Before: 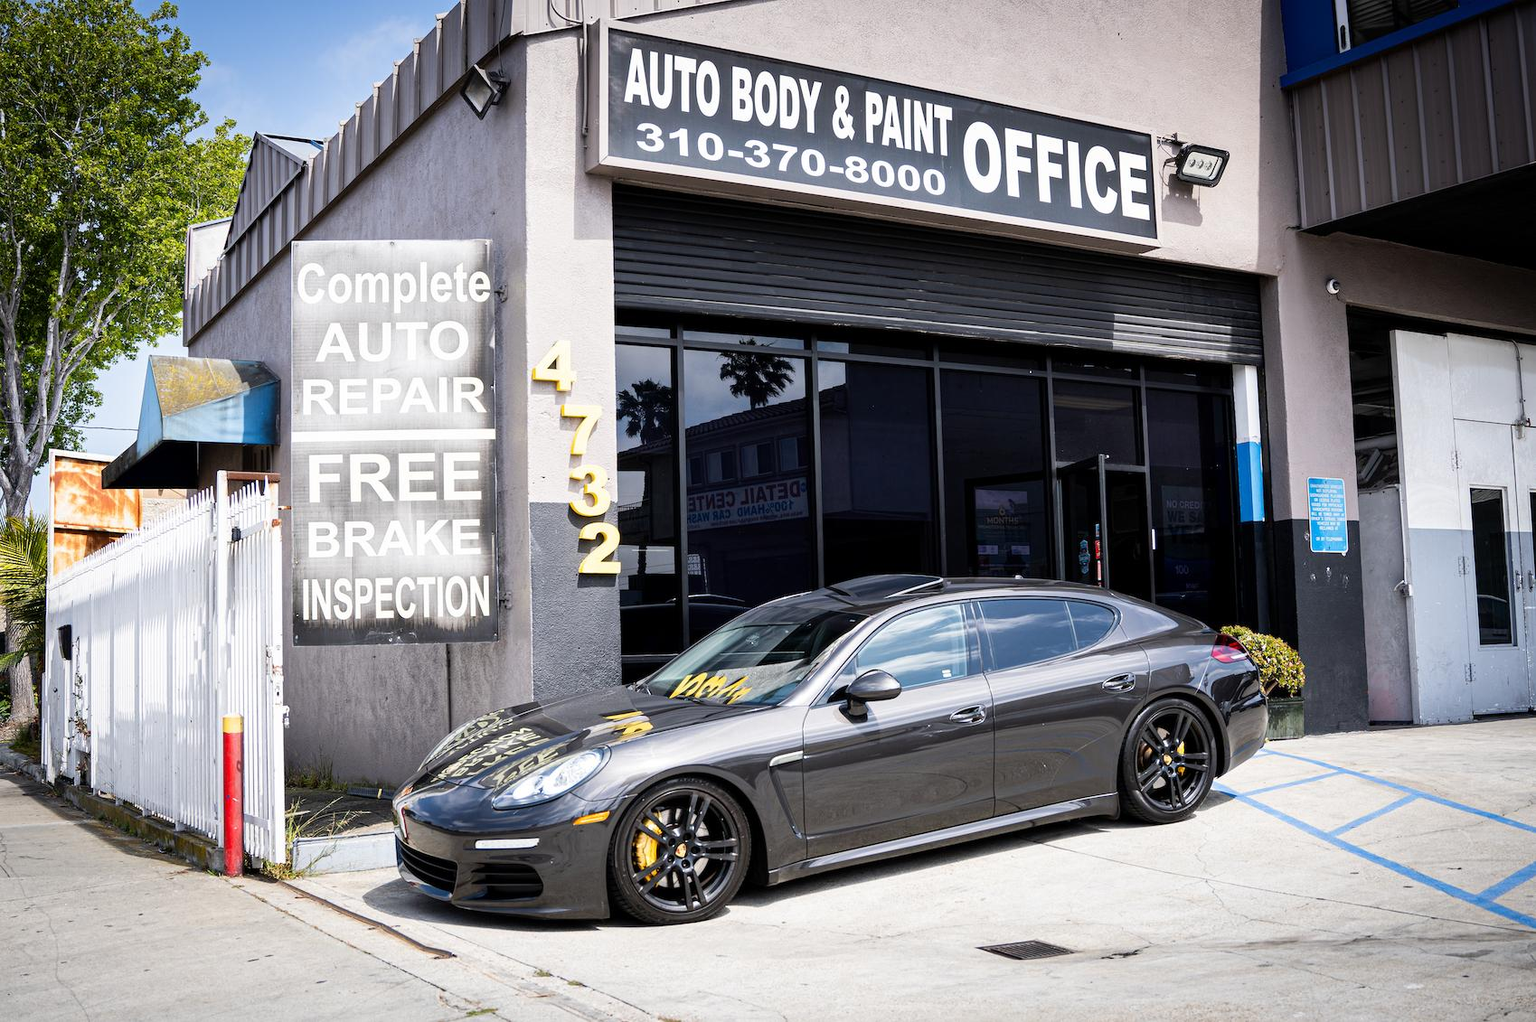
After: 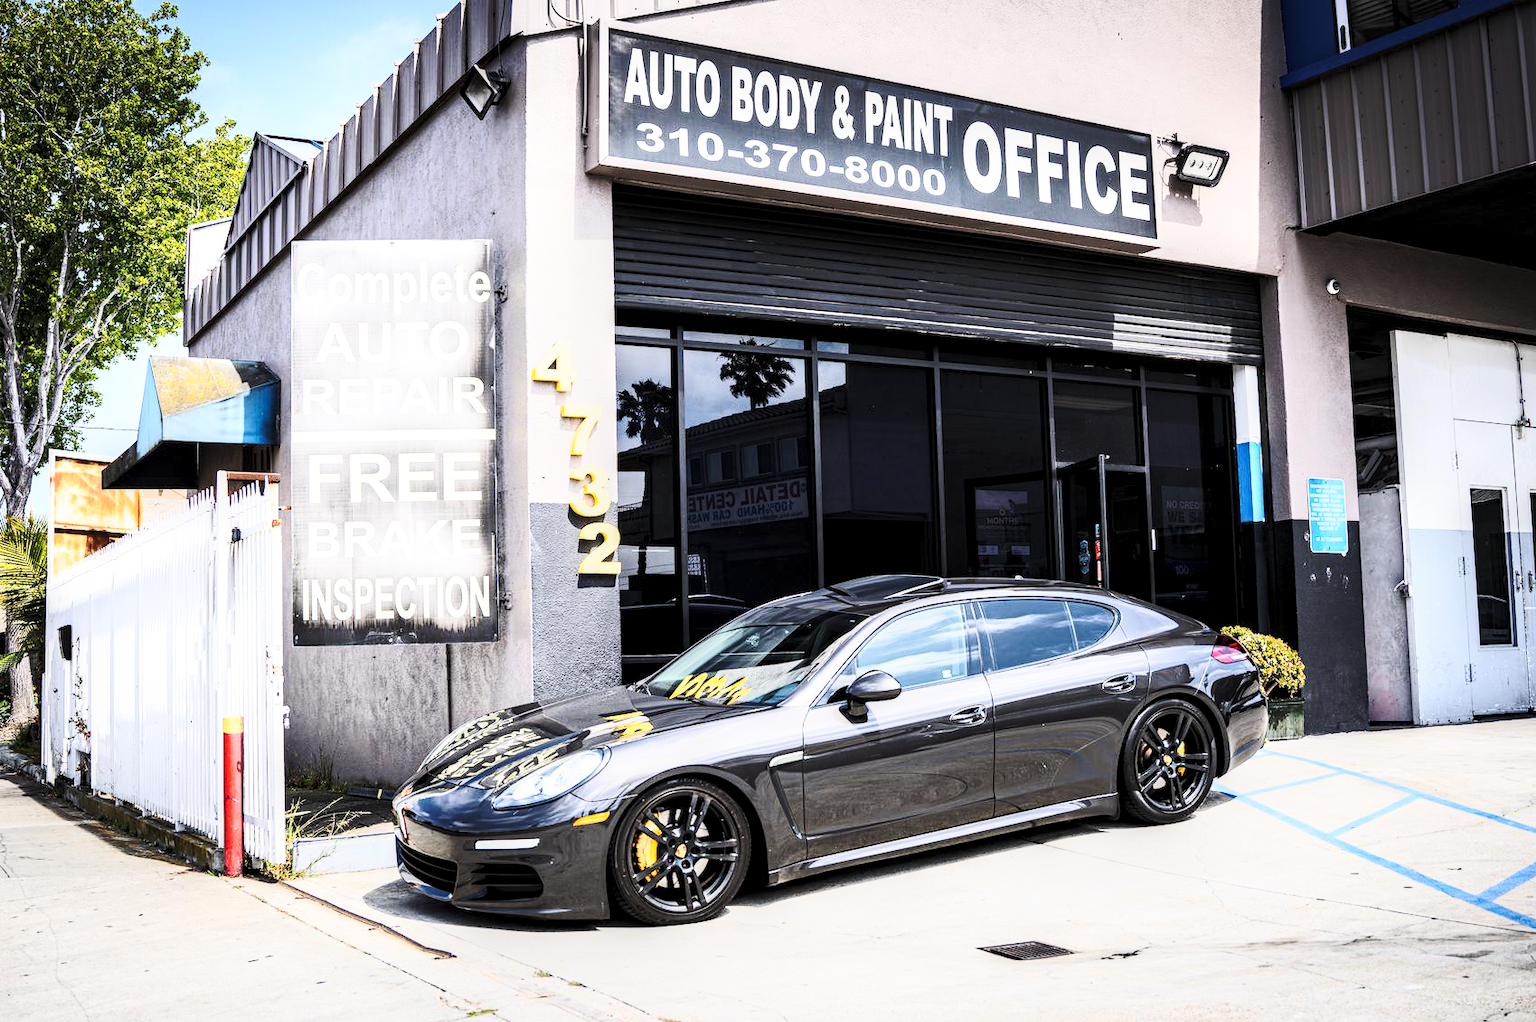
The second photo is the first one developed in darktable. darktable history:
contrast brightness saturation: contrast 0.39, brightness 0.53
base curve: curves: ch0 [(0, 0) (0.073, 0.04) (0.157, 0.139) (0.492, 0.492) (0.758, 0.758) (1, 1)], preserve colors none
local contrast: highlights 25%, shadows 75%, midtone range 0.75
